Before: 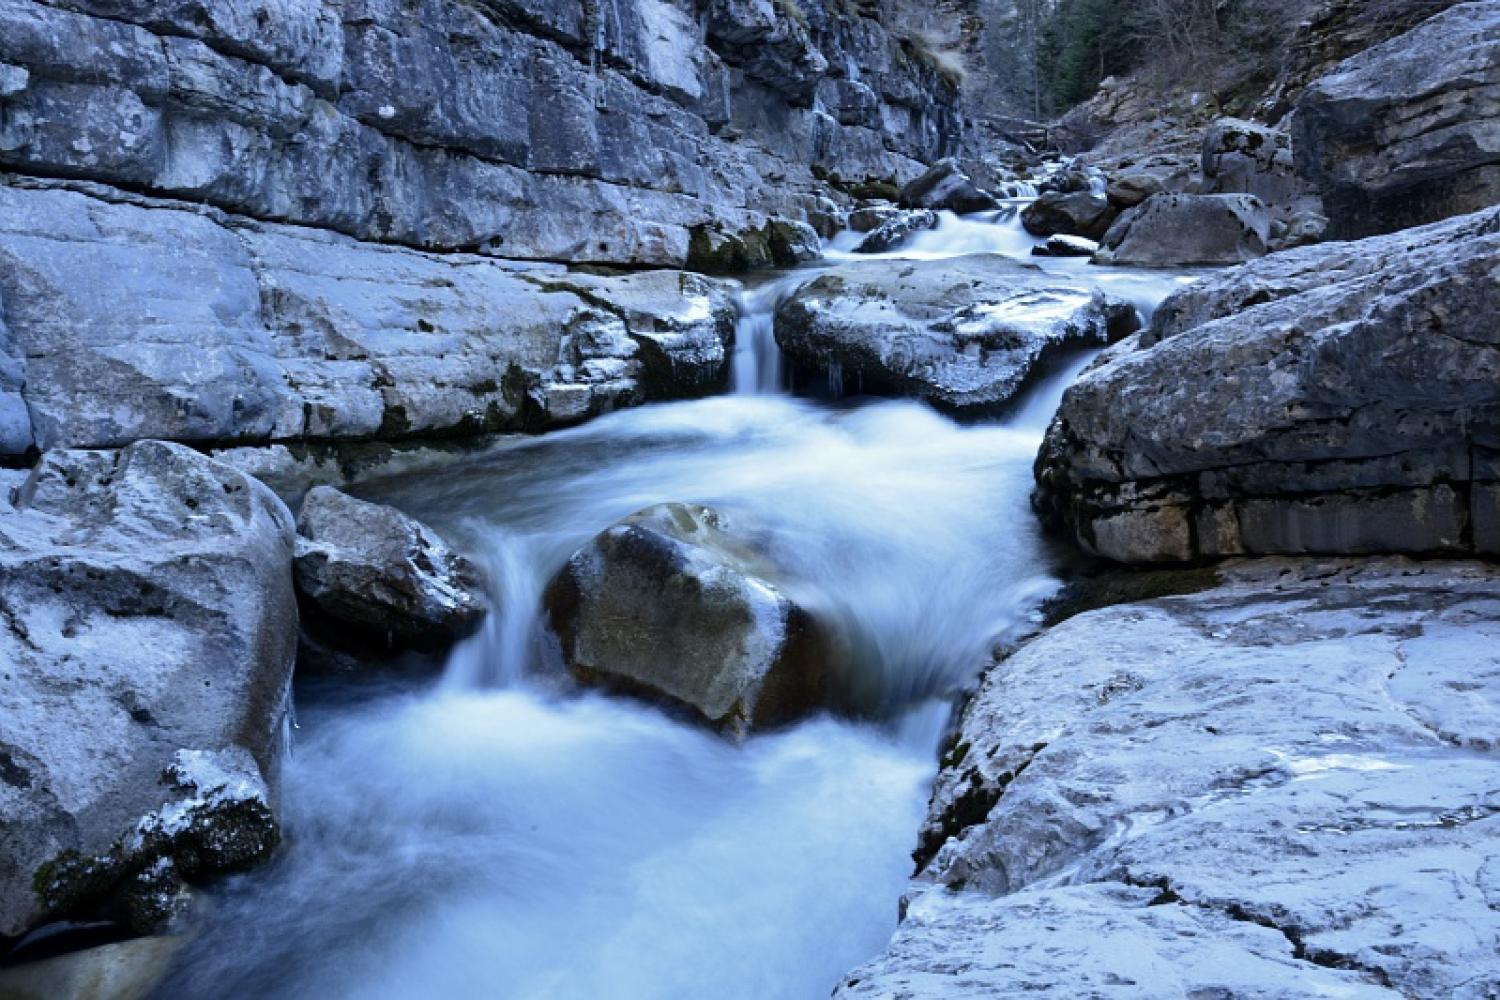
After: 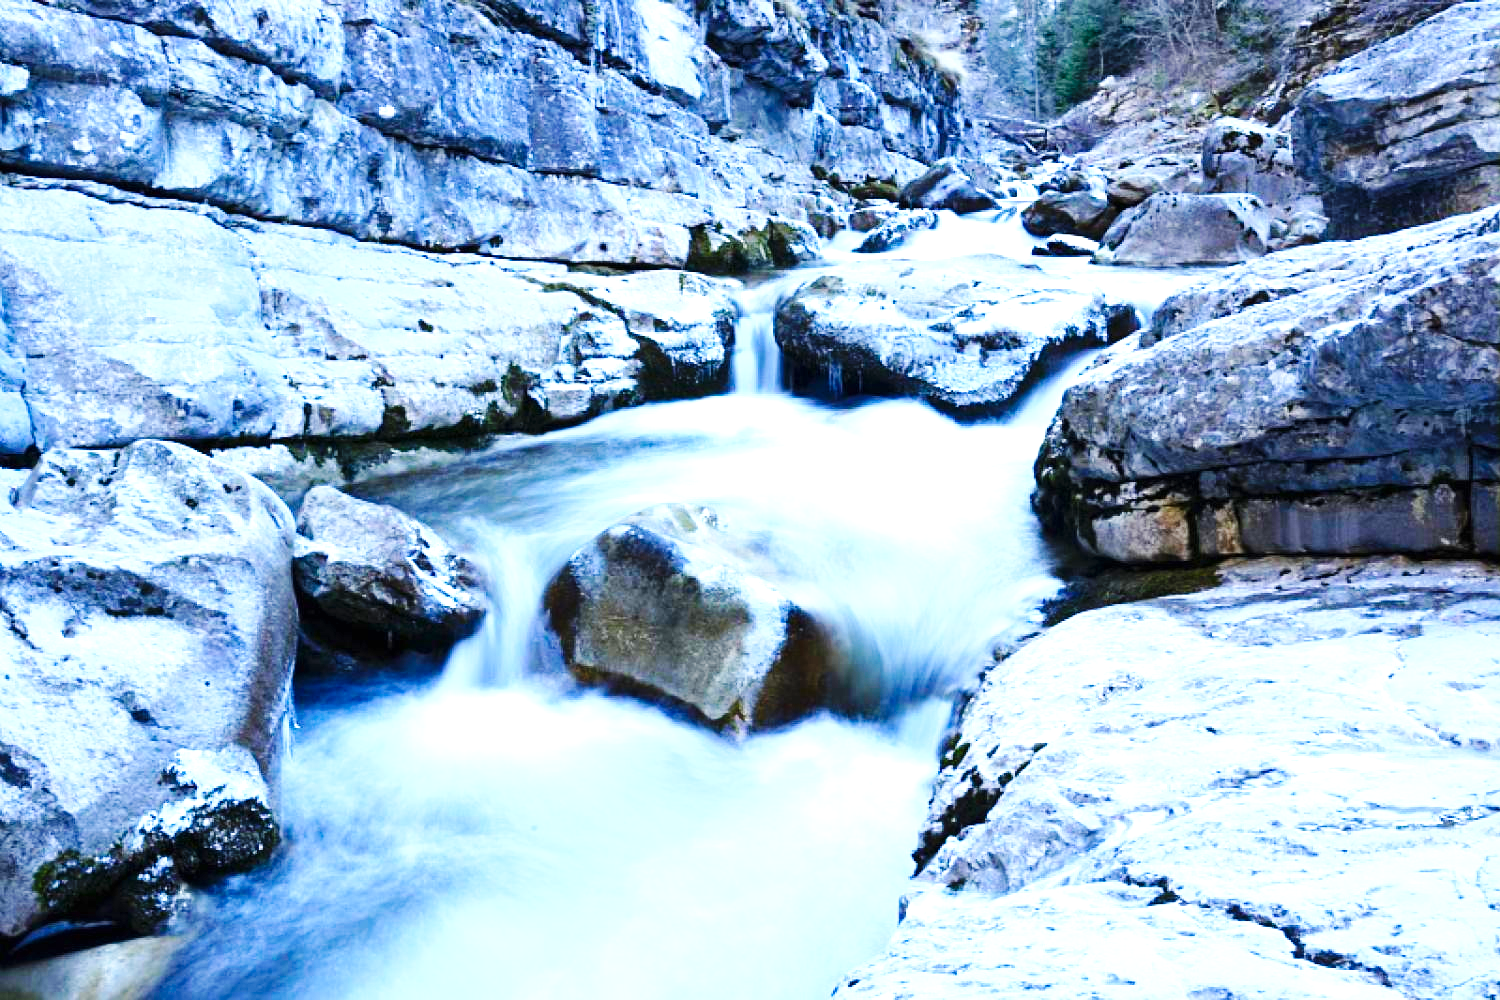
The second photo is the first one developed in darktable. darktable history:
base curve: curves: ch0 [(0, 0) (0.032, 0.025) (0.121, 0.166) (0.206, 0.329) (0.605, 0.79) (1, 1)], preserve colors none
color balance rgb: perceptual saturation grading › global saturation 30%, global vibrance 20%
exposure: black level correction 0, exposure 1.45 EV, compensate exposure bias true, compensate highlight preservation false
